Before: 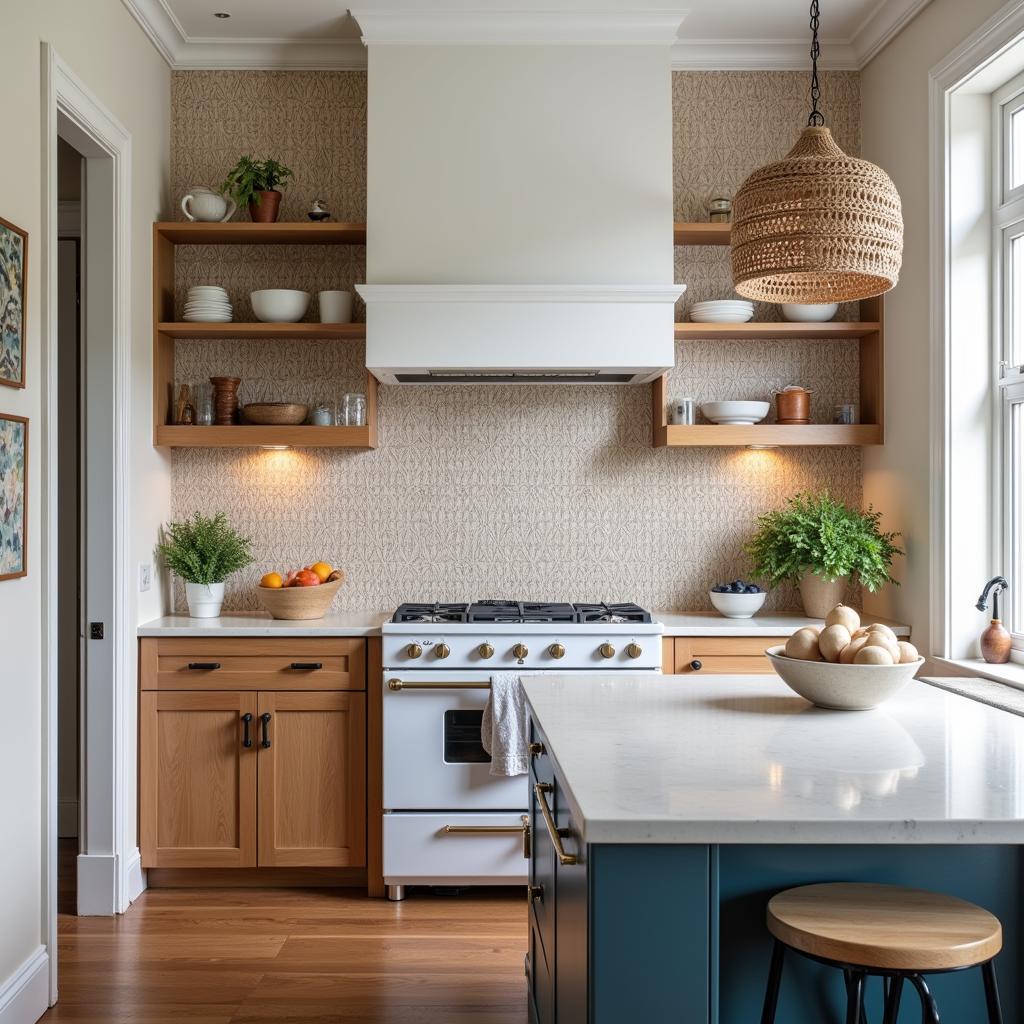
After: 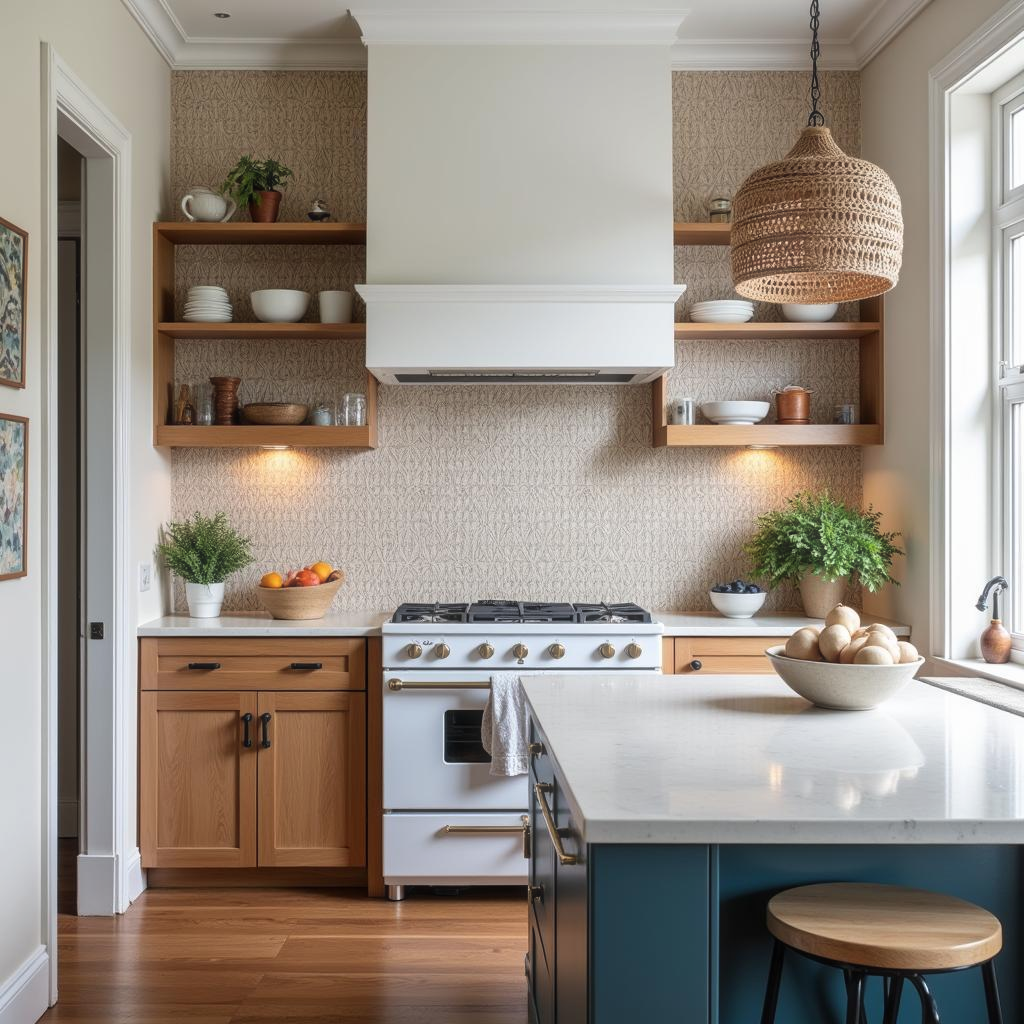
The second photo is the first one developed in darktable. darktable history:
haze removal: strength -0.09, compatibility mode true, adaptive false
